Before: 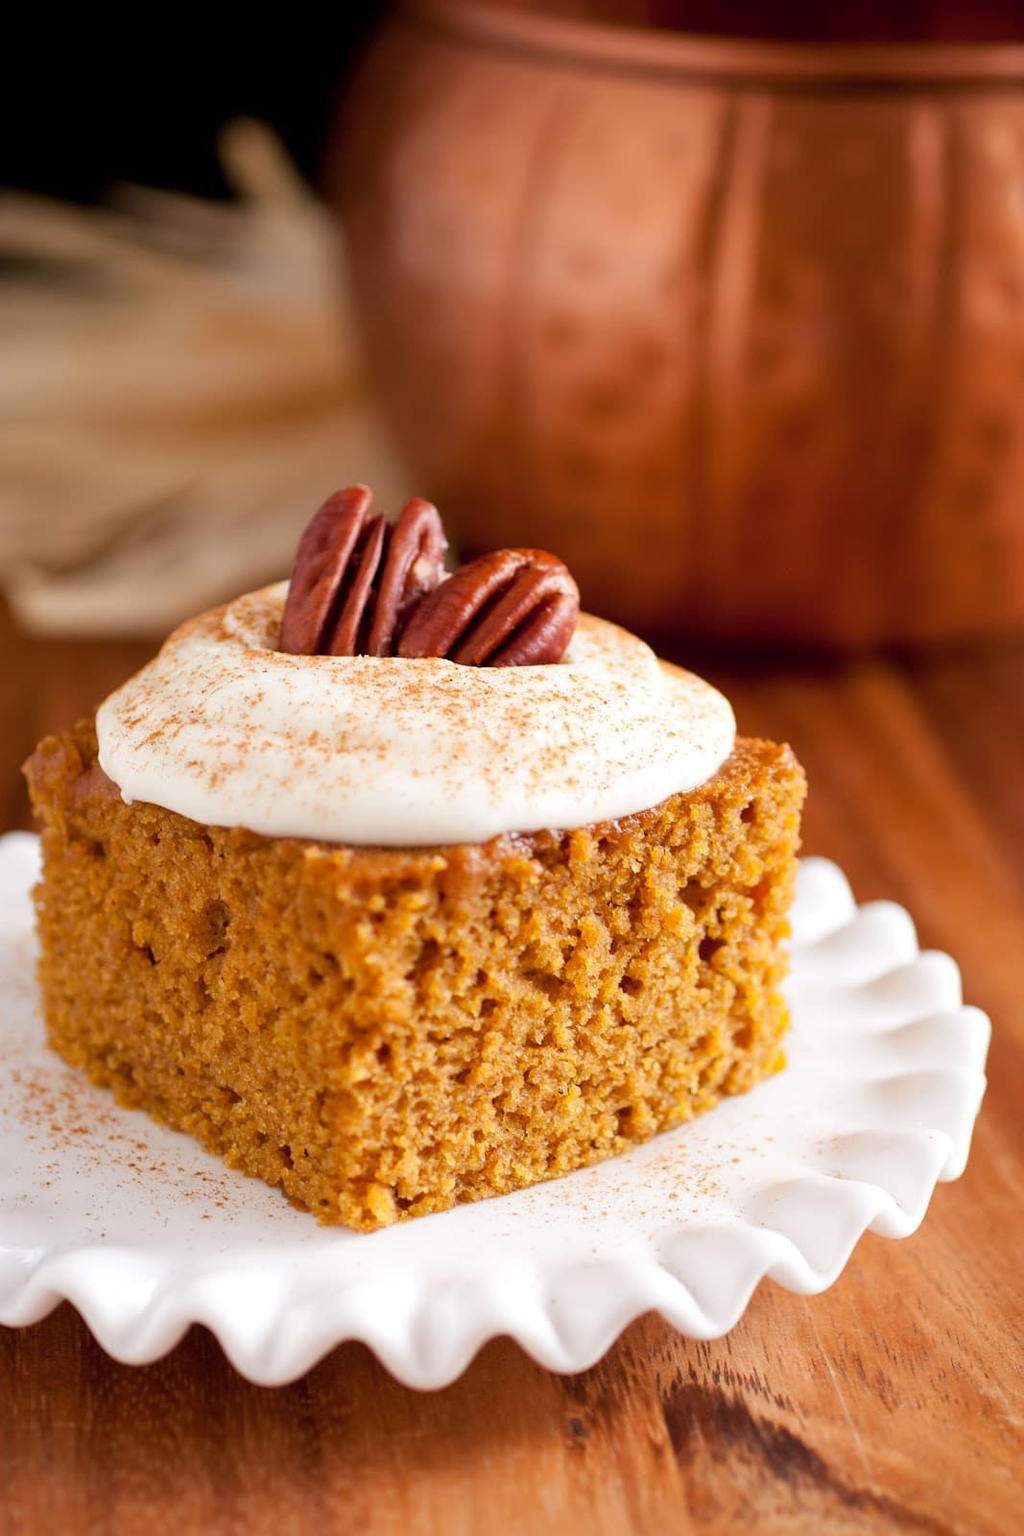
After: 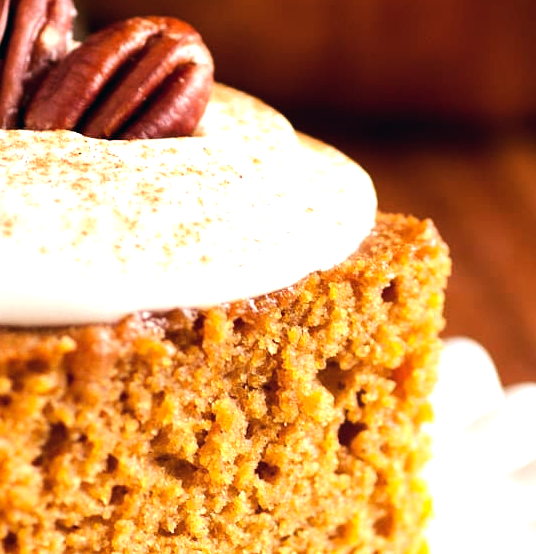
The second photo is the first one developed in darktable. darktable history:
tone equalizer: -8 EV -0.75 EV, -7 EV -0.7 EV, -6 EV -0.6 EV, -5 EV -0.4 EV, -3 EV 0.4 EV, -2 EV 0.6 EV, -1 EV 0.7 EV, +0 EV 0.75 EV, edges refinement/feathering 500, mask exposure compensation -1.57 EV, preserve details no
color balance: lift [1, 0.998, 1.001, 1.002], gamma [1, 1.02, 1, 0.98], gain [1, 1.02, 1.003, 0.98]
crop: left 36.607%, top 34.735%, right 13.146%, bottom 30.611%
local contrast: mode bilateral grid, contrast 100, coarseness 100, detail 91%, midtone range 0.2
